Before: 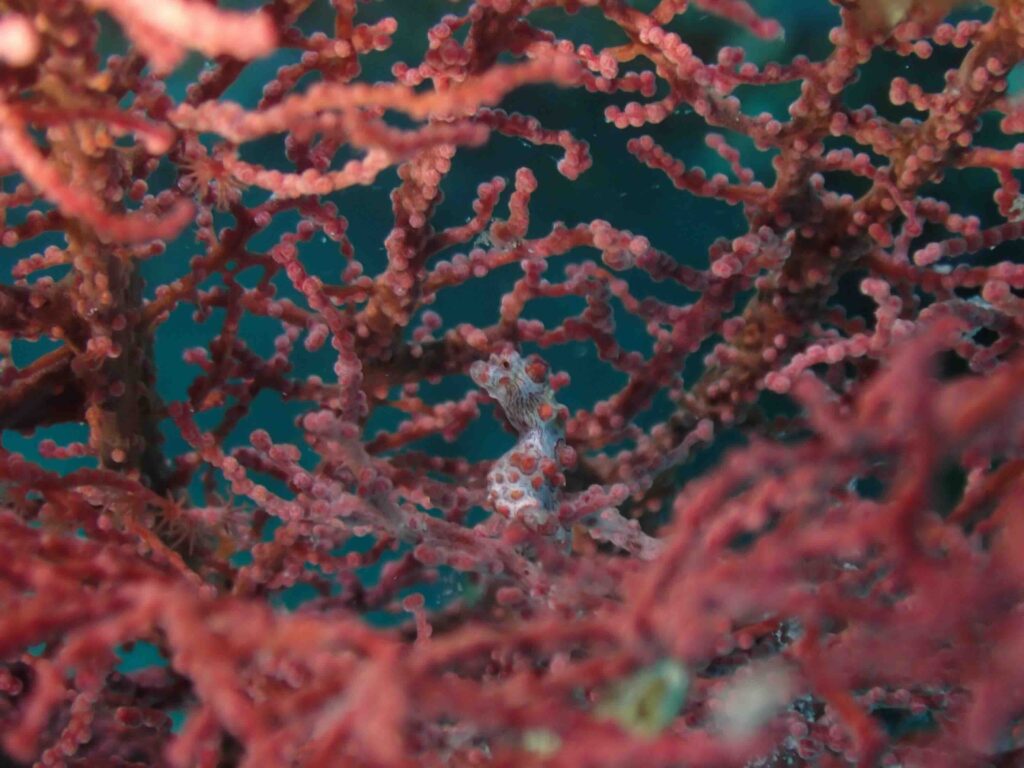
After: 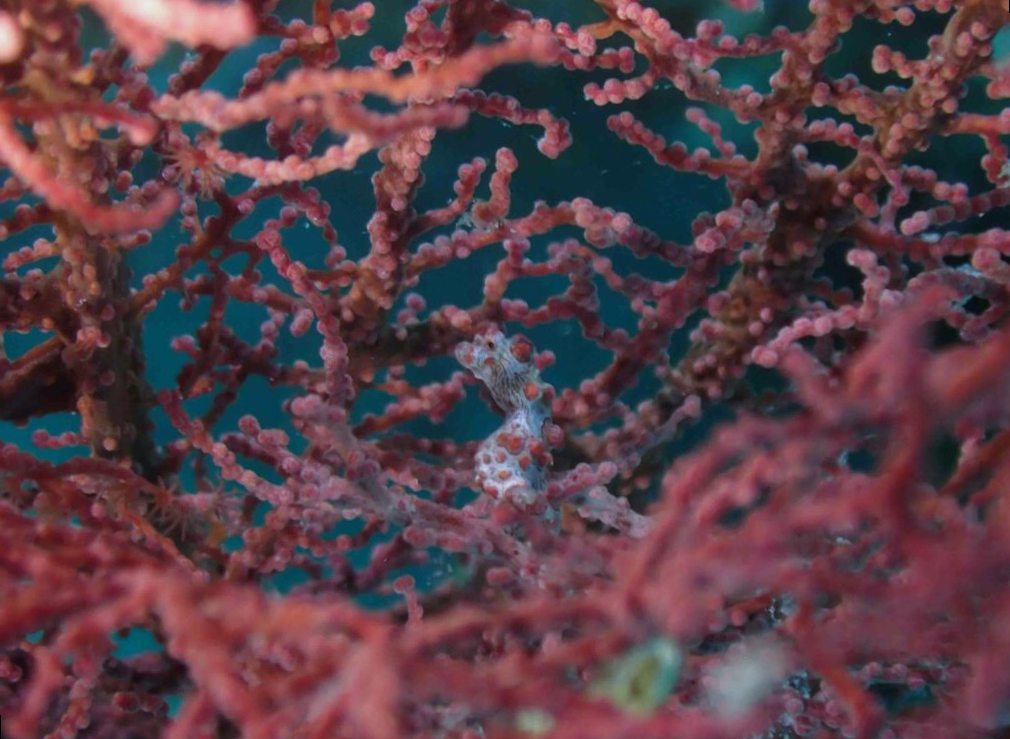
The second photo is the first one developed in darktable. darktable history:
white balance: red 0.924, blue 1.095
rotate and perspective: rotation -1.32°, lens shift (horizontal) -0.031, crop left 0.015, crop right 0.985, crop top 0.047, crop bottom 0.982
